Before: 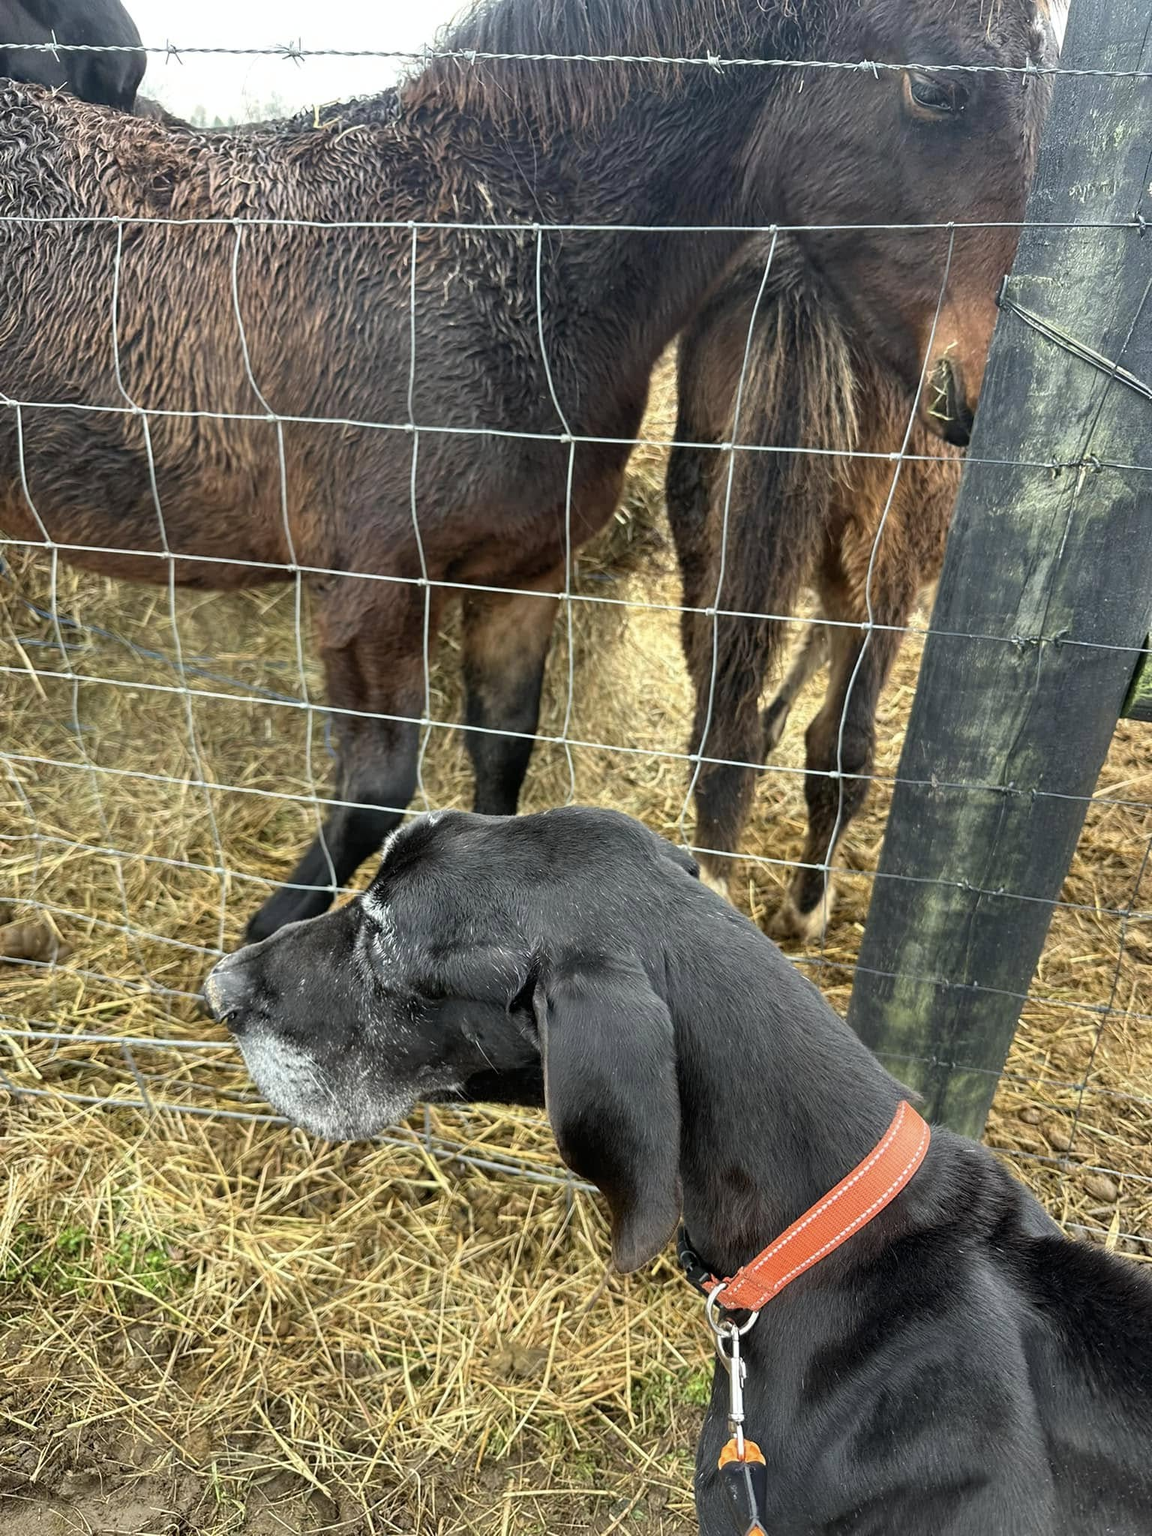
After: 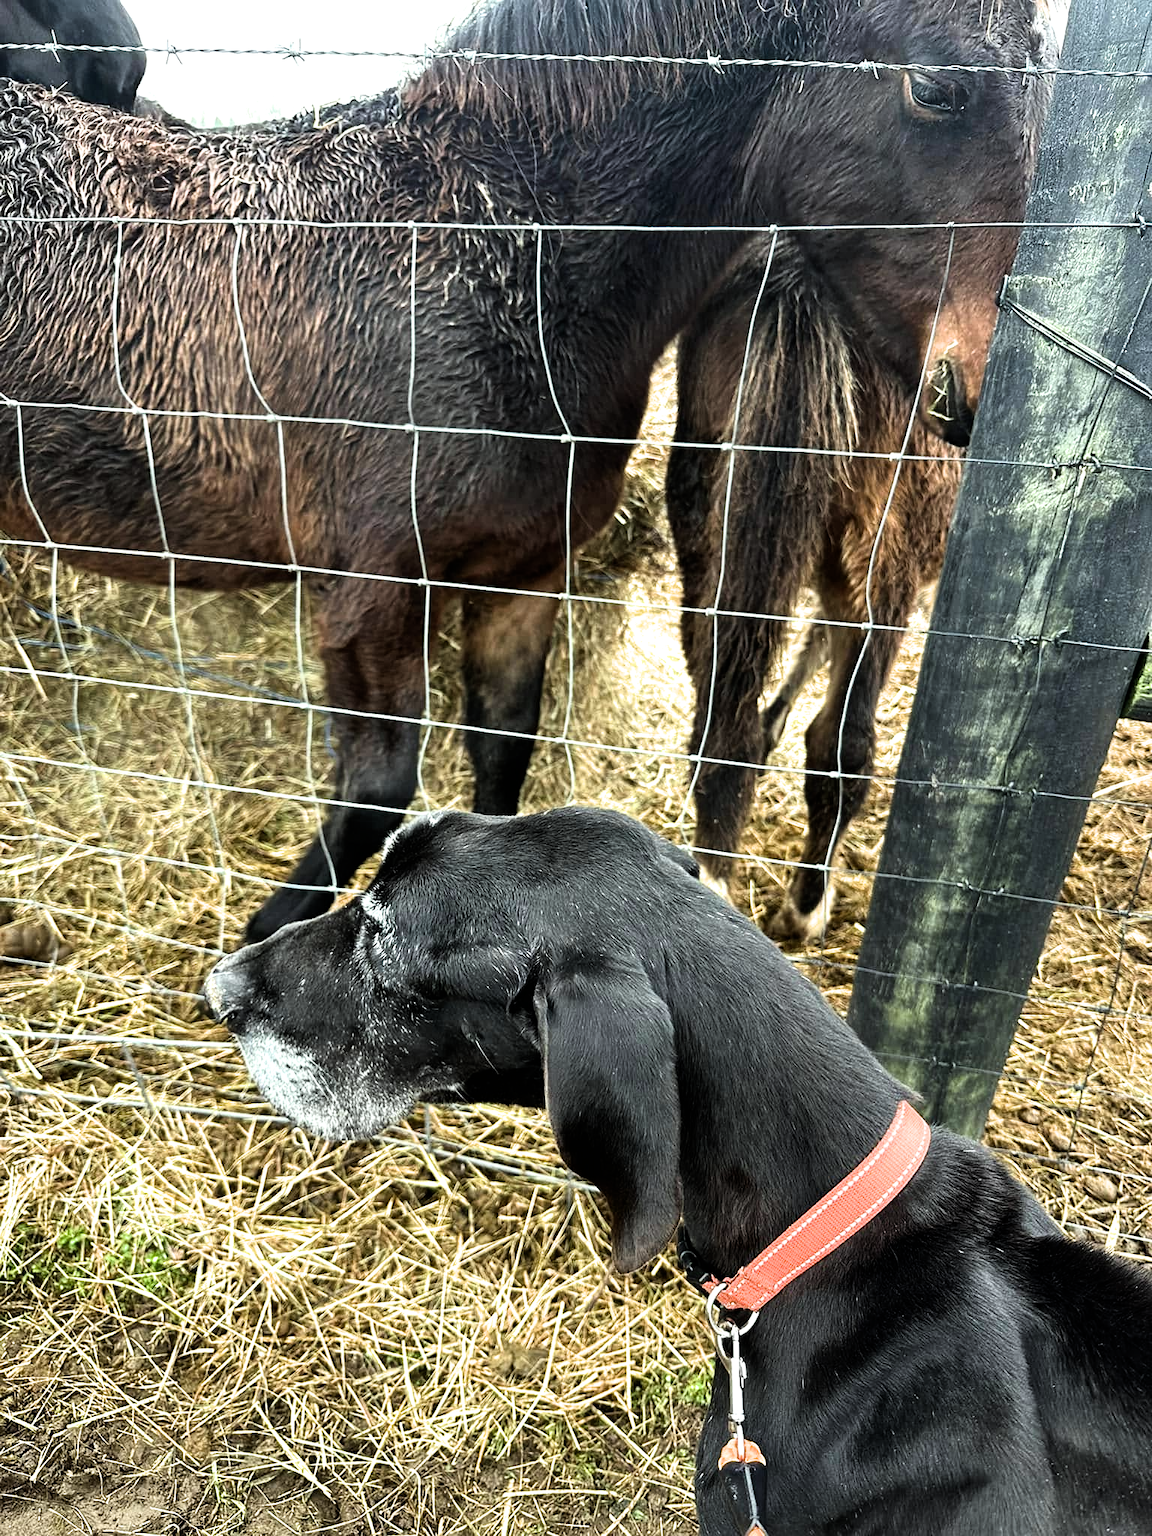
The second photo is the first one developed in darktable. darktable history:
tone equalizer: -8 EV -0.417 EV, -7 EV -0.389 EV, -6 EV -0.333 EV, -5 EV -0.222 EV, -3 EV 0.222 EV, -2 EV 0.333 EV, -1 EV 0.389 EV, +0 EV 0.417 EV, edges refinement/feathering 500, mask exposure compensation -1.57 EV, preserve details no
white balance: red 0.978, blue 0.999
filmic rgb: black relative exposure -9.08 EV, white relative exposure 2.3 EV, hardness 7.49
sharpen: radius 1.272, amount 0.305, threshold 0
